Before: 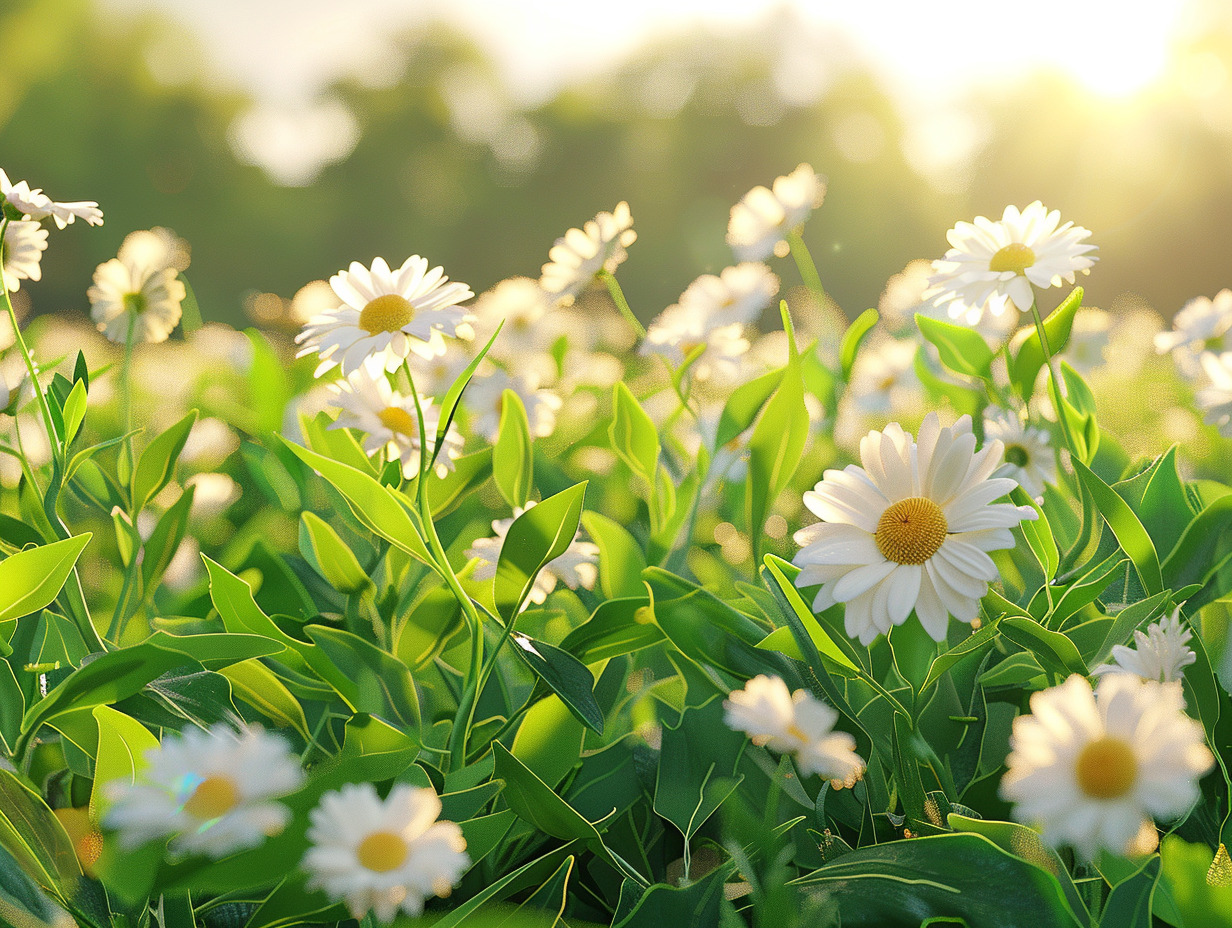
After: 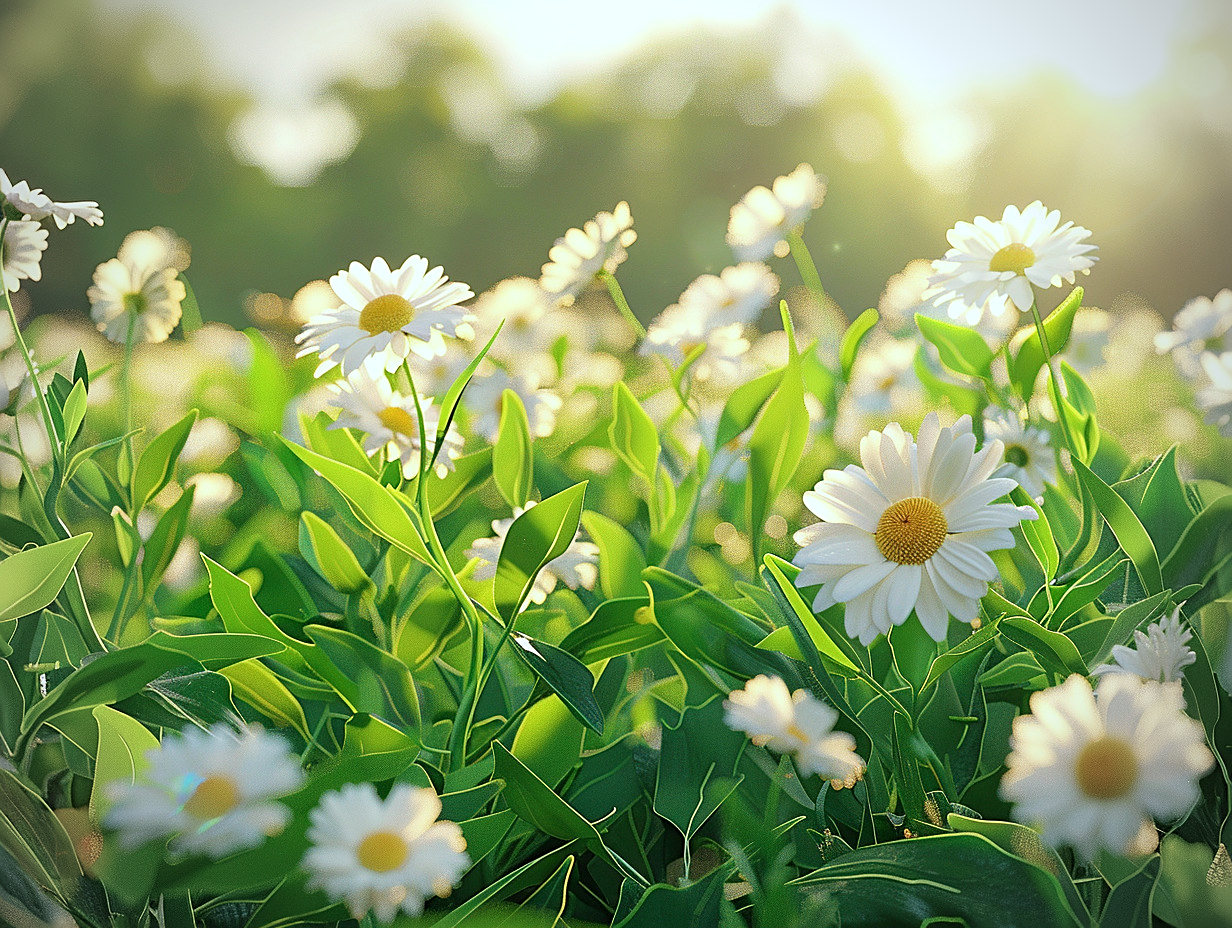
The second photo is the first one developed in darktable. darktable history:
color calibration: illuminant Planckian (black body), adaptation linear Bradford (ICC v4), x 0.361, y 0.366, temperature 4511.61 K, saturation algorithm version 1 (2020)
sharpen: on, module defaults
vignetting: fall-off start 74.49%, fall-off radius 65.9%, brightness -0.628, saturation -0.68
